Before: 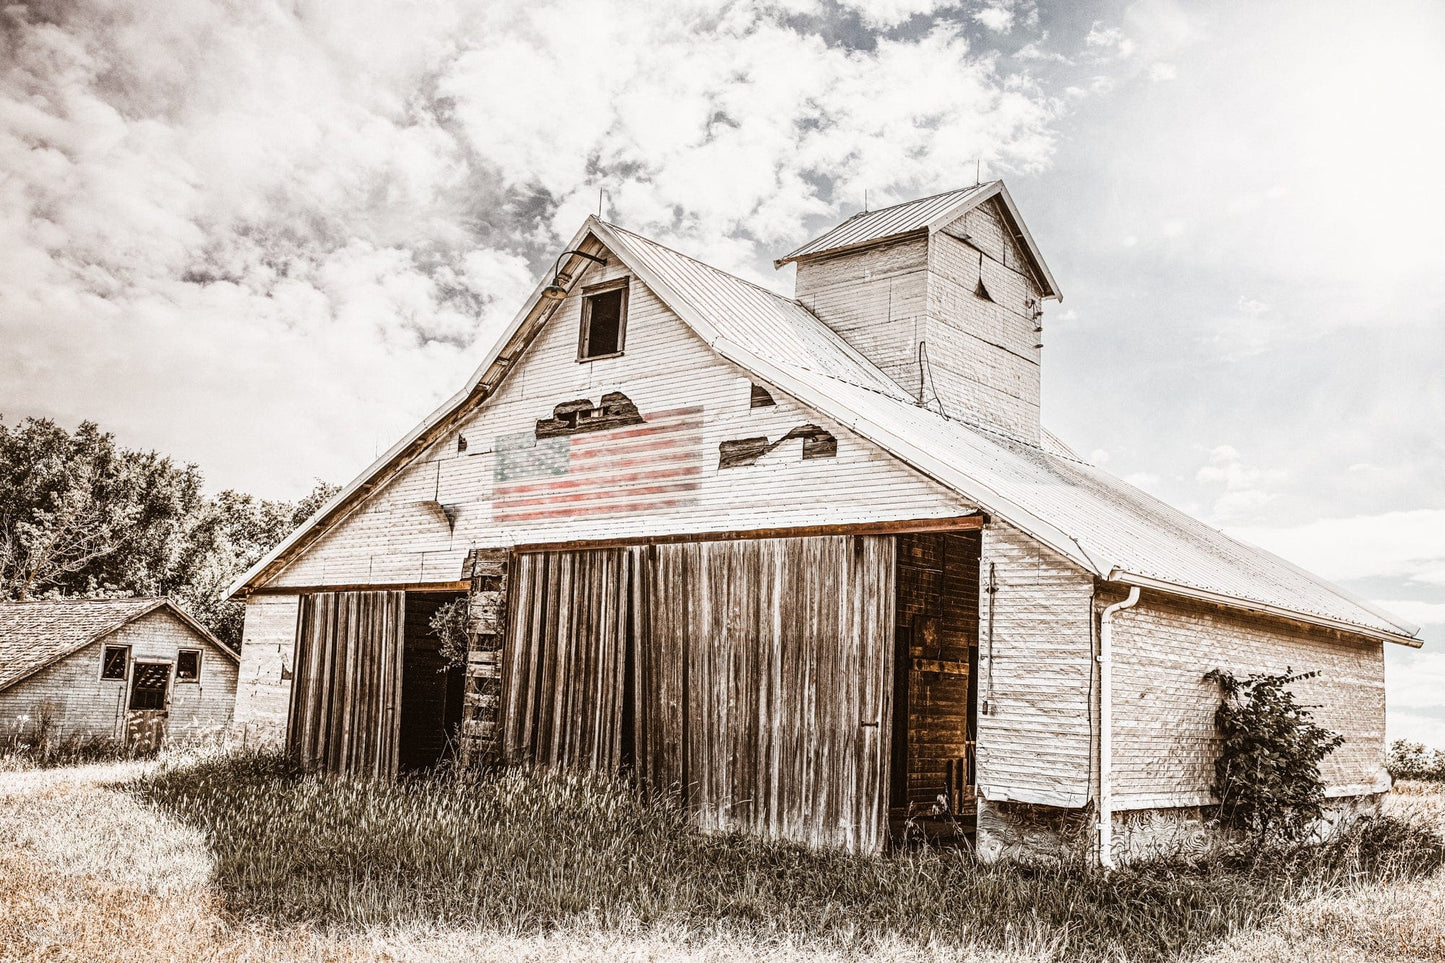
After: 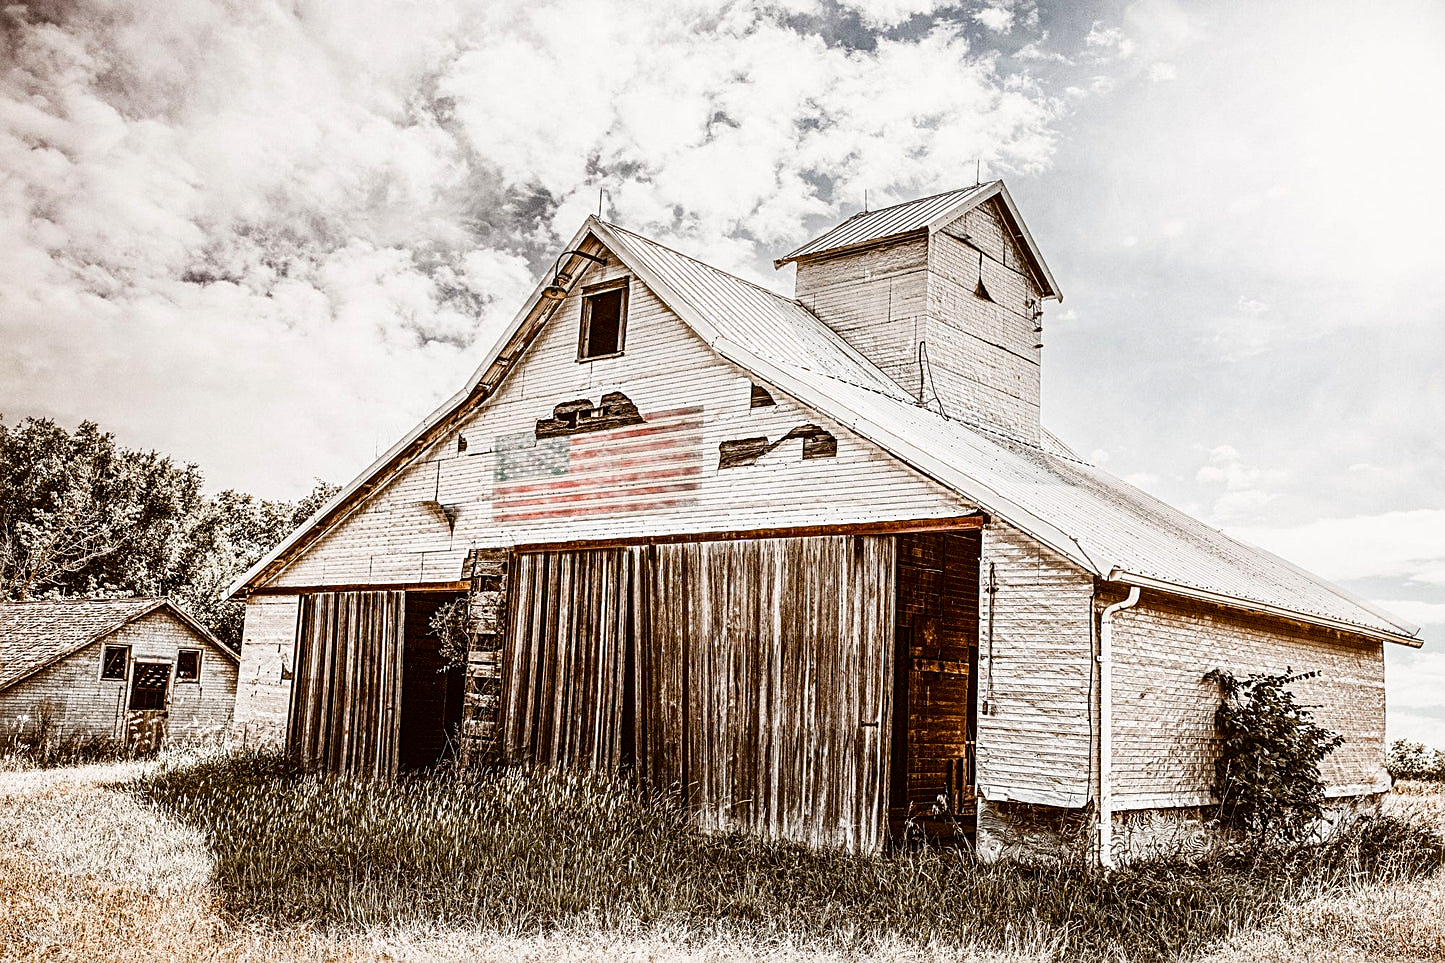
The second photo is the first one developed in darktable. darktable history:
contrast brightness saturation: contrast 0.12, brightness -0.12, saturation 0.2
sharpen: on, module defaults
color balance rgb: perceptual saturation grading › global saturation 20%, perceptual saturation grading › highlights -25%, perceptual saturation grading › shadows 25%
